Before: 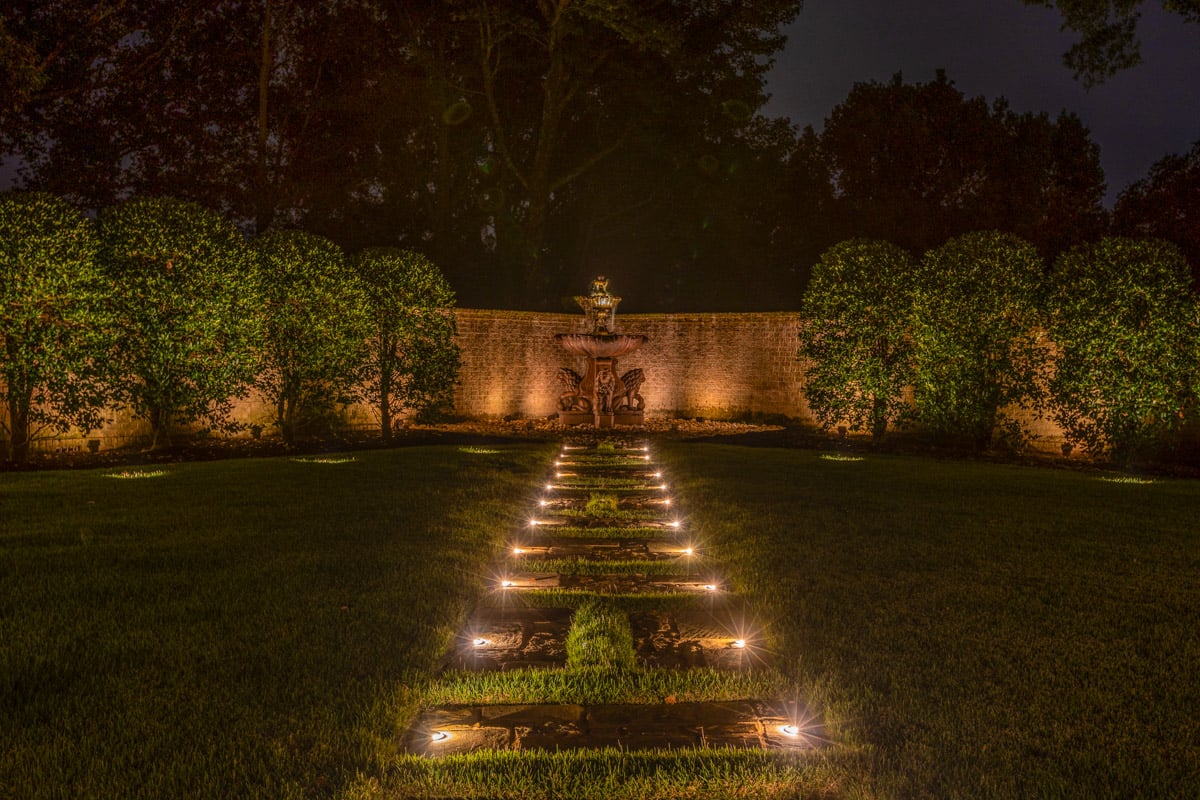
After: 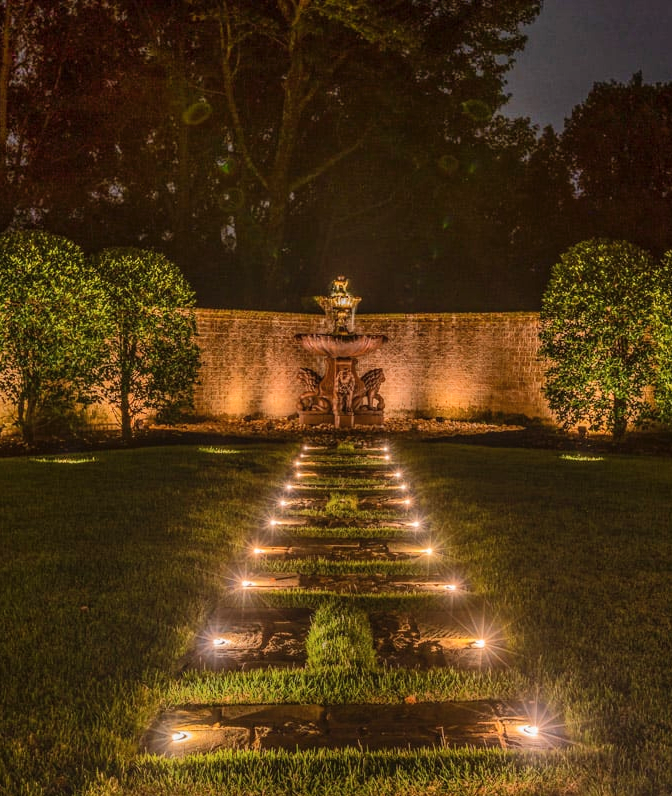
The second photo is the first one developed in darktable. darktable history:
shadows and highlights: low approximation 0.01, soften with gaussian
crop: left 21.674%, right 22.086%
